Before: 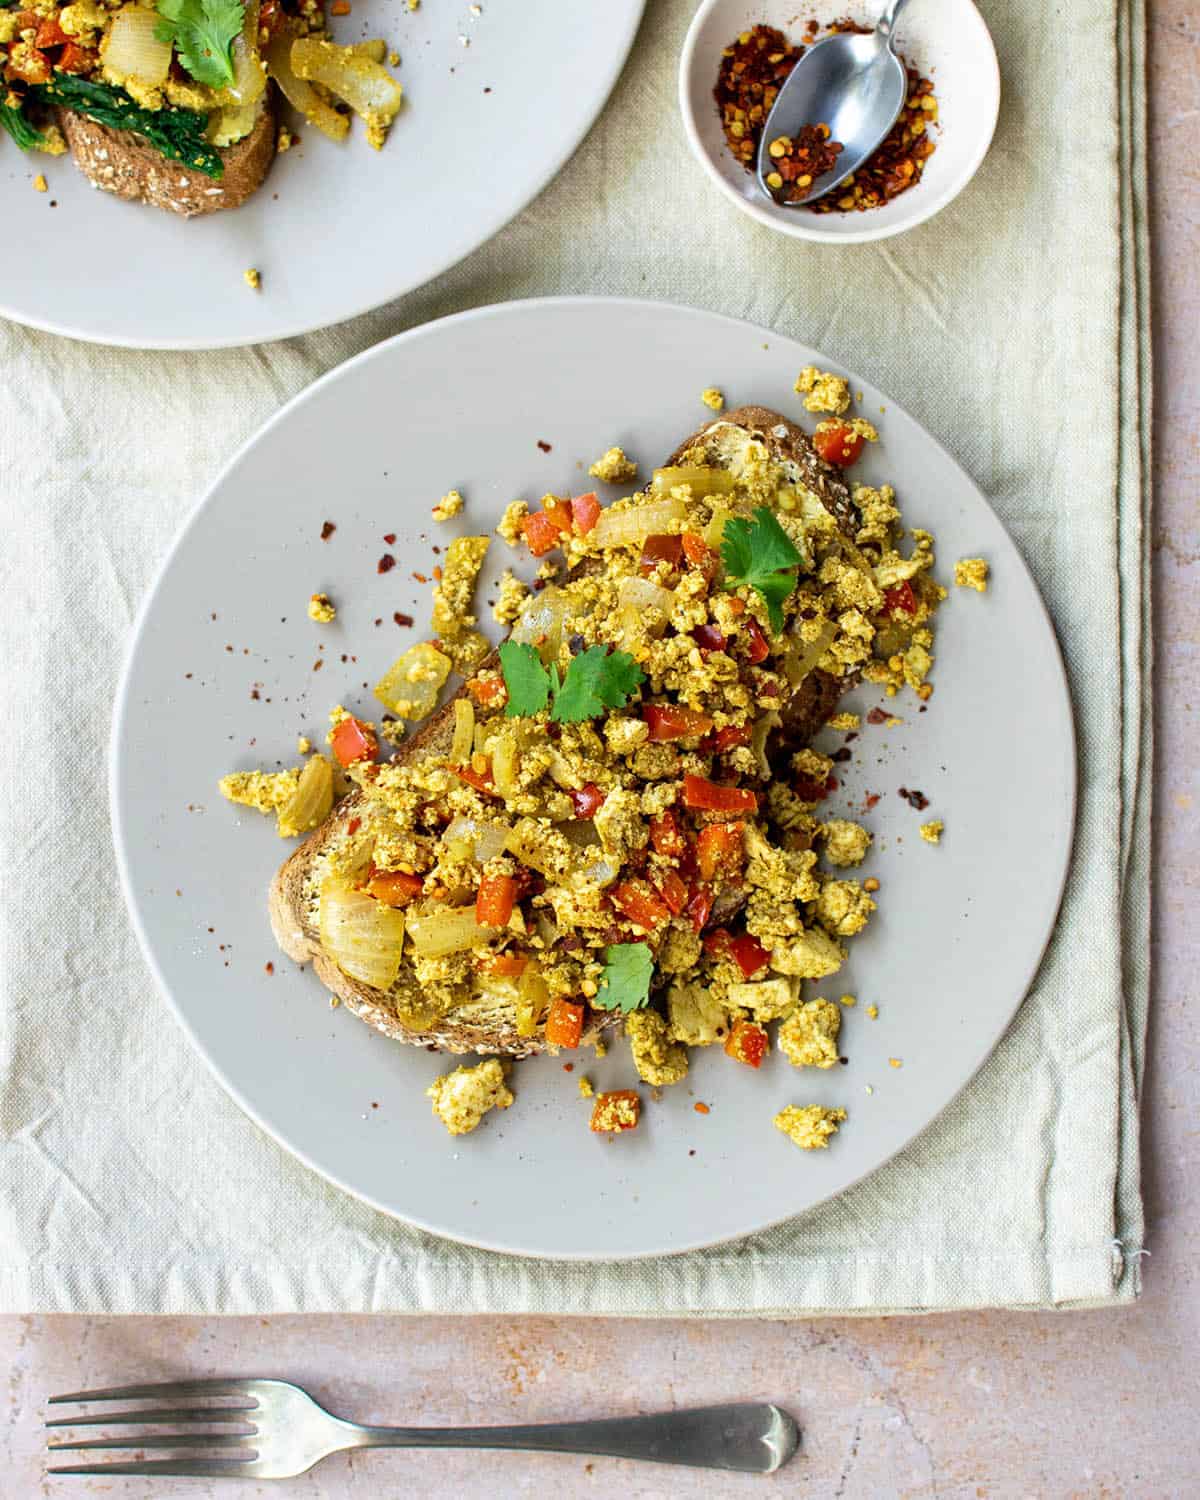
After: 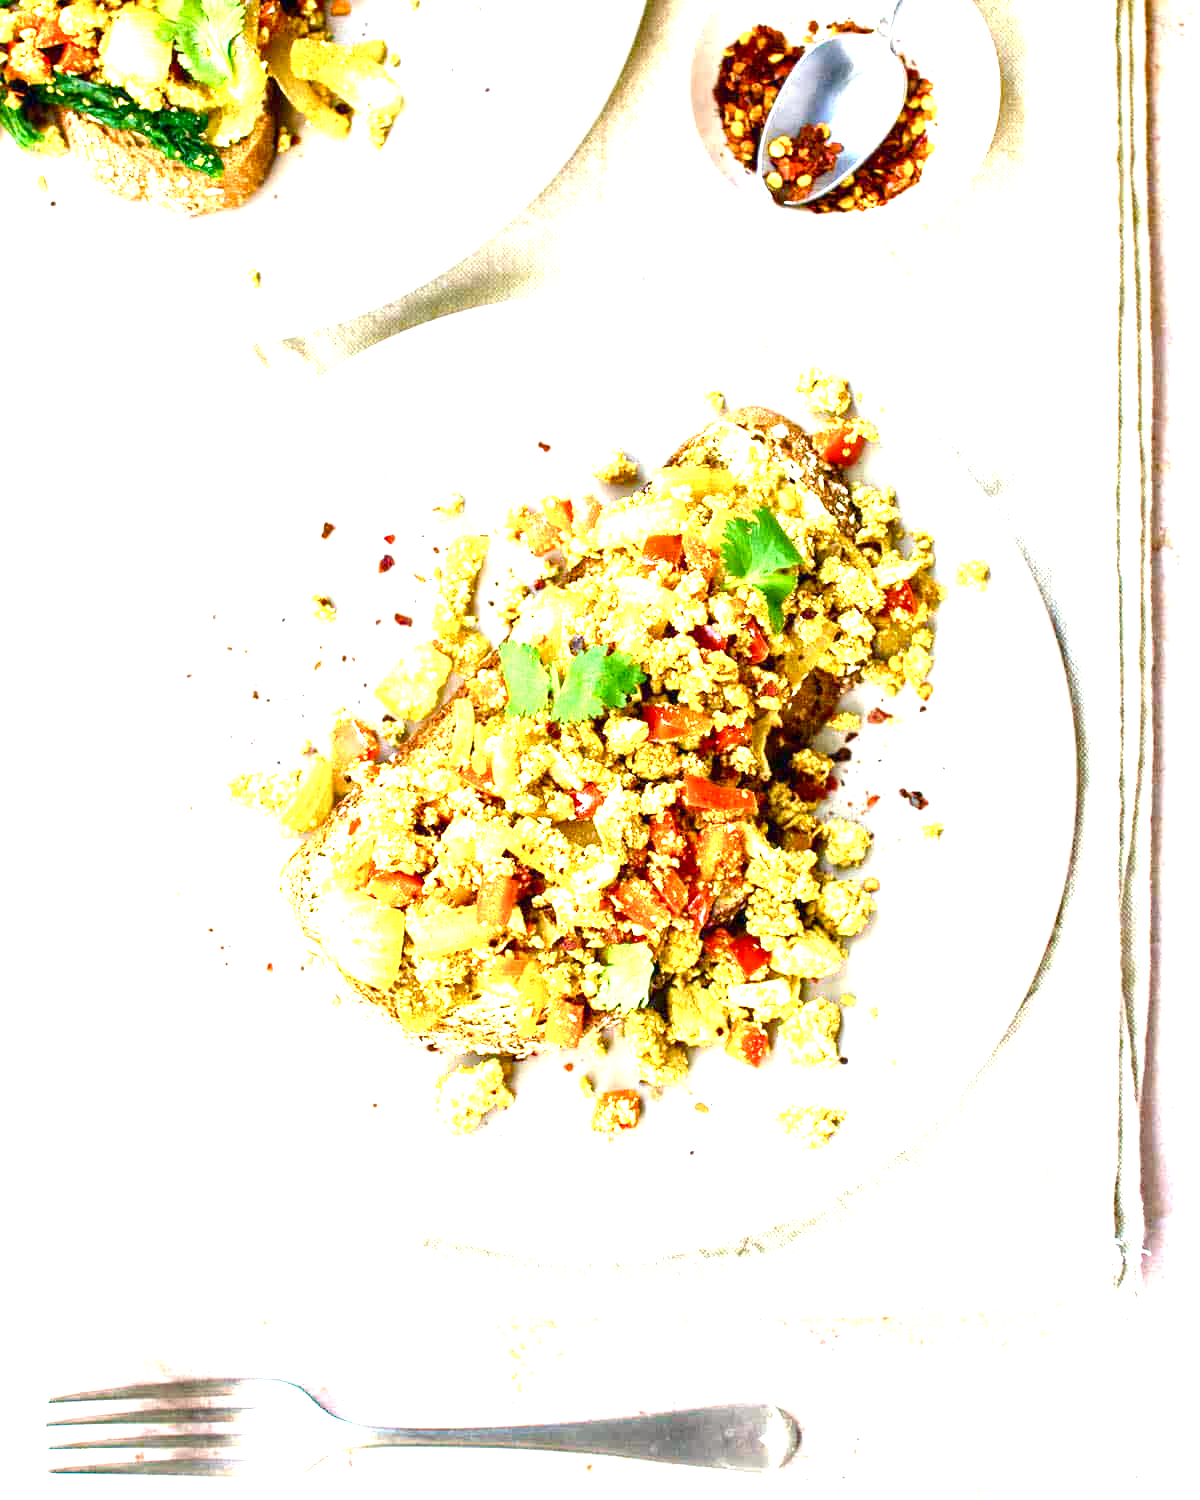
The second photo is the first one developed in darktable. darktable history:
color balance rgb: highlights gain › chroma 1.041%, highlights gain › hue 60.1°, linear chroma grading › global chroma 14.743%, perceptual saturation grading › global saturation 20%, perceptual saturation grading › highlights -49.223%, perceptual saturation grading › shadows 26.124%, perceptual brilliance grading › global brilliance 20.54%, global vibrance 11.028%
exposure: black level correction 0, exposure 1.402 EV, compensate exposure bias true, compensate highlight preservation false
contrast brightness saturation: contrast 0.071
